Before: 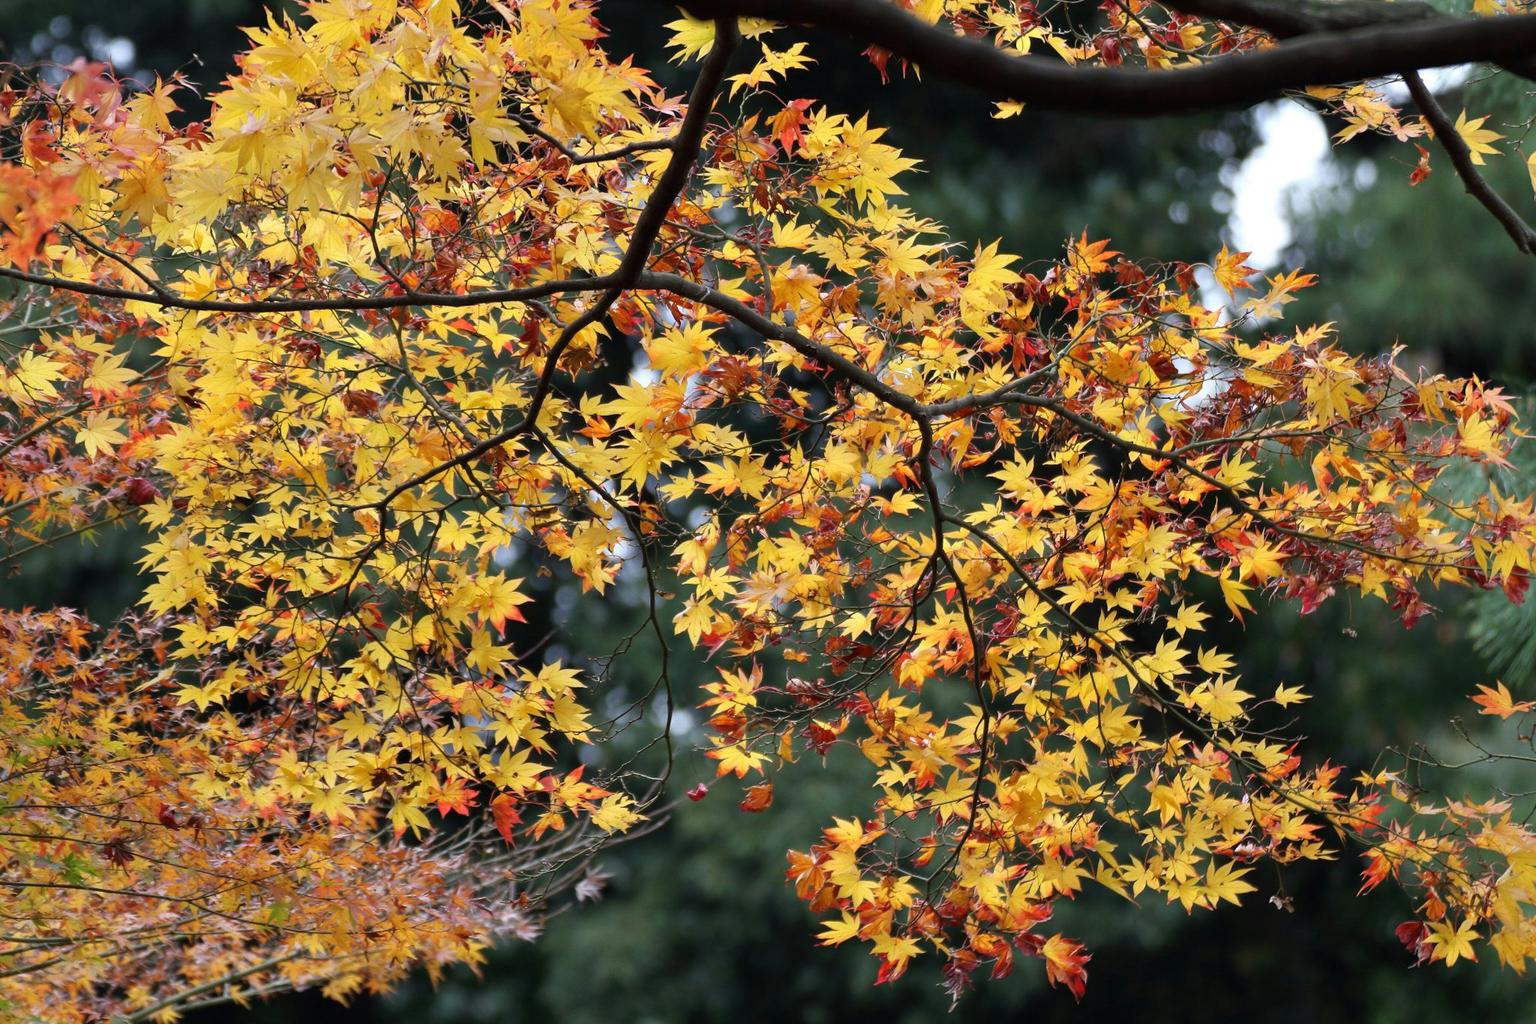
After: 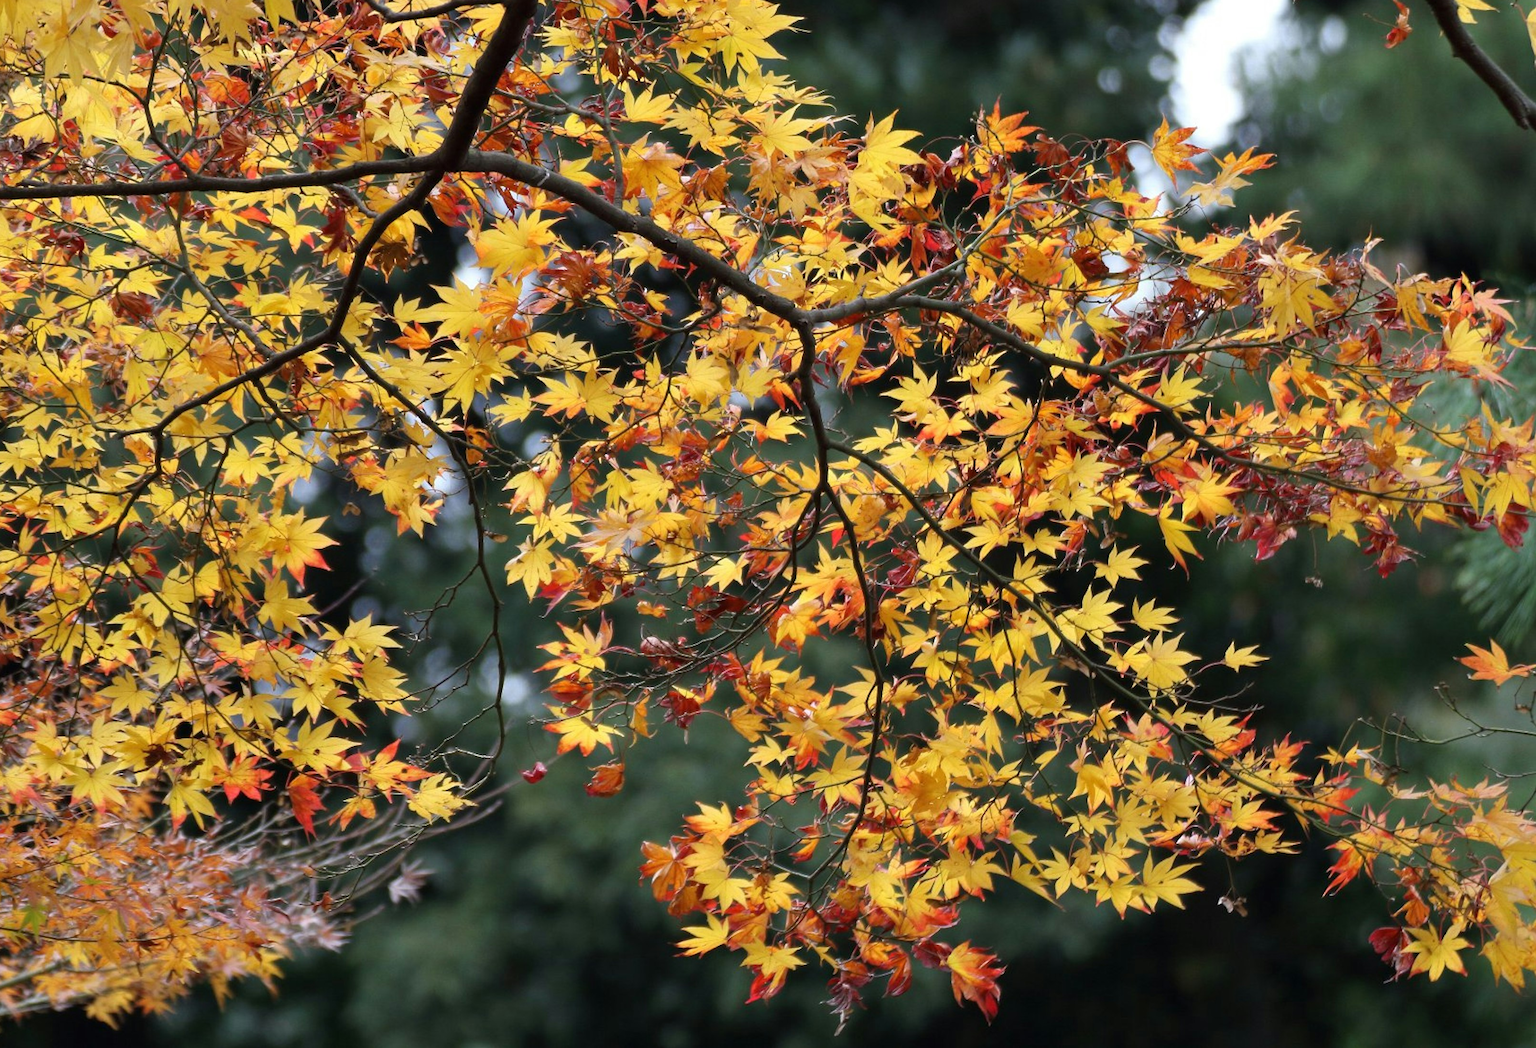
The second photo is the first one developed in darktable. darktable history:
sharpen: radius 5.325, amount 0.312, threshold 26.433
crop: left 16.315%, top 14.246%
